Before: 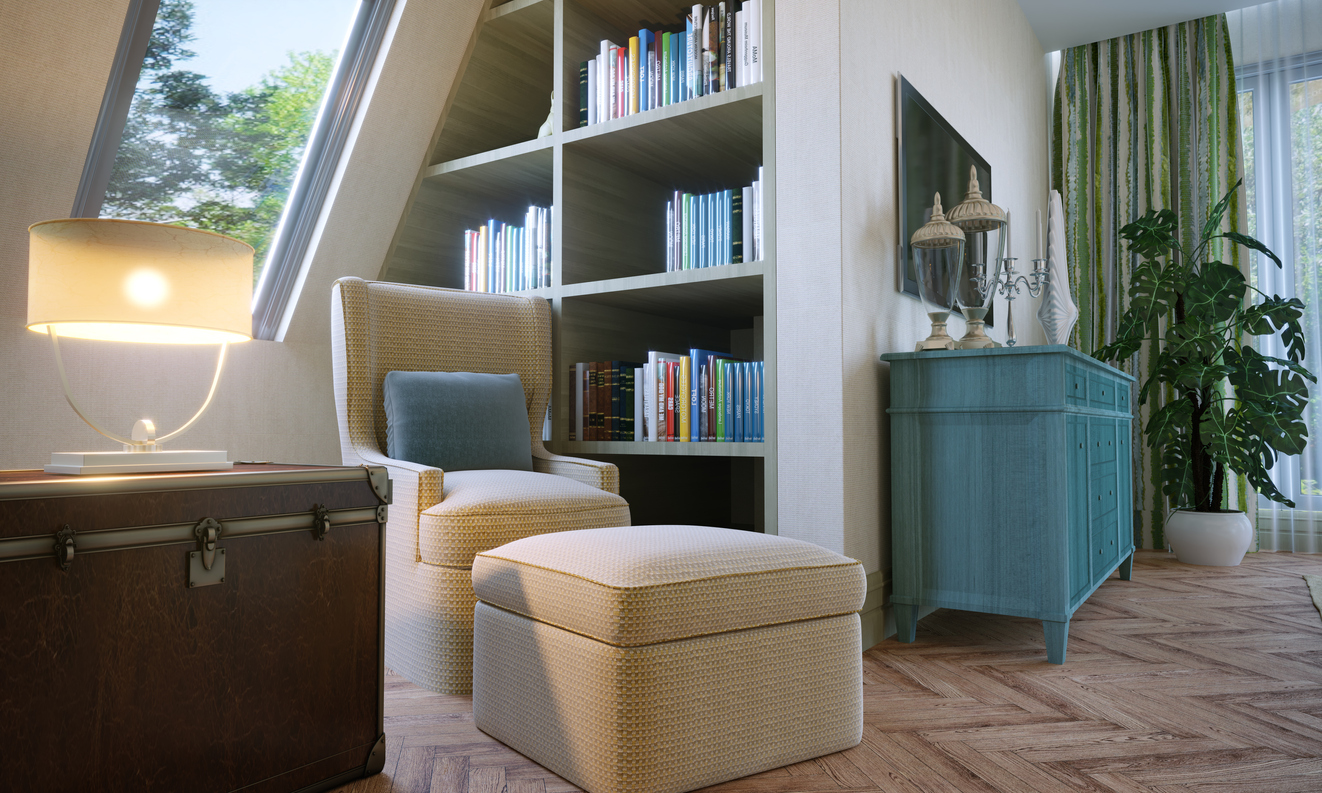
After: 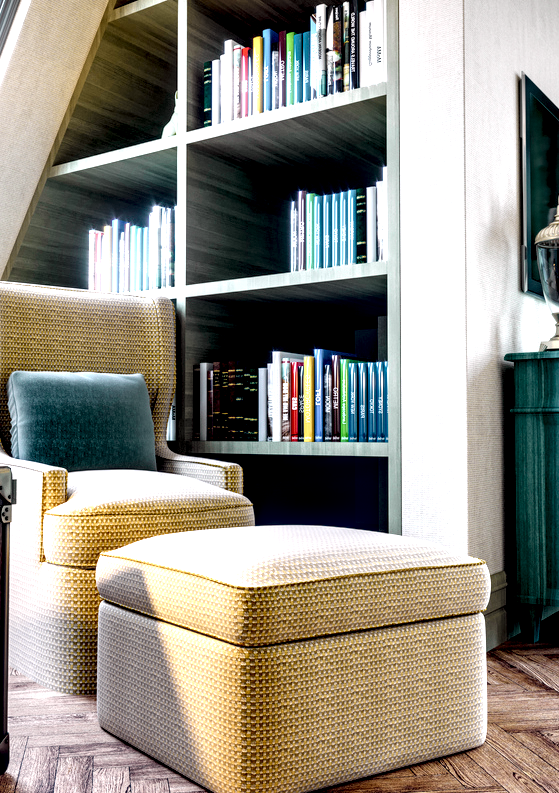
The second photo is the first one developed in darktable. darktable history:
shadows and highlights: shadows 32.84, highlights -46, compress 49.77%, soften with gaussian
crop: left 28.442%, right 29.223%
exposure: exposure -0.177 EV, compensate highlight preservation false
tone curve: curves: ch0 [(0, 0.022) (0.177, 0.086) (0.392, 0.438) (0.704, 0.844) (0.858, 0.938) (1, 0.981)]; ch1 [(0, 0) (0.402, 0.36) (0.476, 0.456) (0.498, 0.501) (0.518, 0.521) (0.58, 0.598) (0.619, 0.65) (0.692, 0.737) (1, 1)]; ch2 [(0, 0) (0.415, 0.438) (0.483, 0.499) (0.503, 0.507) (0.526, 0.537) (0.563, 0.624) (0.626, 0.714) (0.699, 0.753) (0.997, 0.858)], color space Lab, independent channels, preserve colors none
color balance rgb: global offset › luminance 0.37%, global offset › chroma 0.208%, global offset › hue 254.85°, perceptual saturation grading › global saturation 20%, perceptual saturation grading › highlights -25.632%, perceptual saturation grading › shadows 25.473%, contrast -29.657%
local contrast: highlights 116%, shadows 40%, detail 292%
